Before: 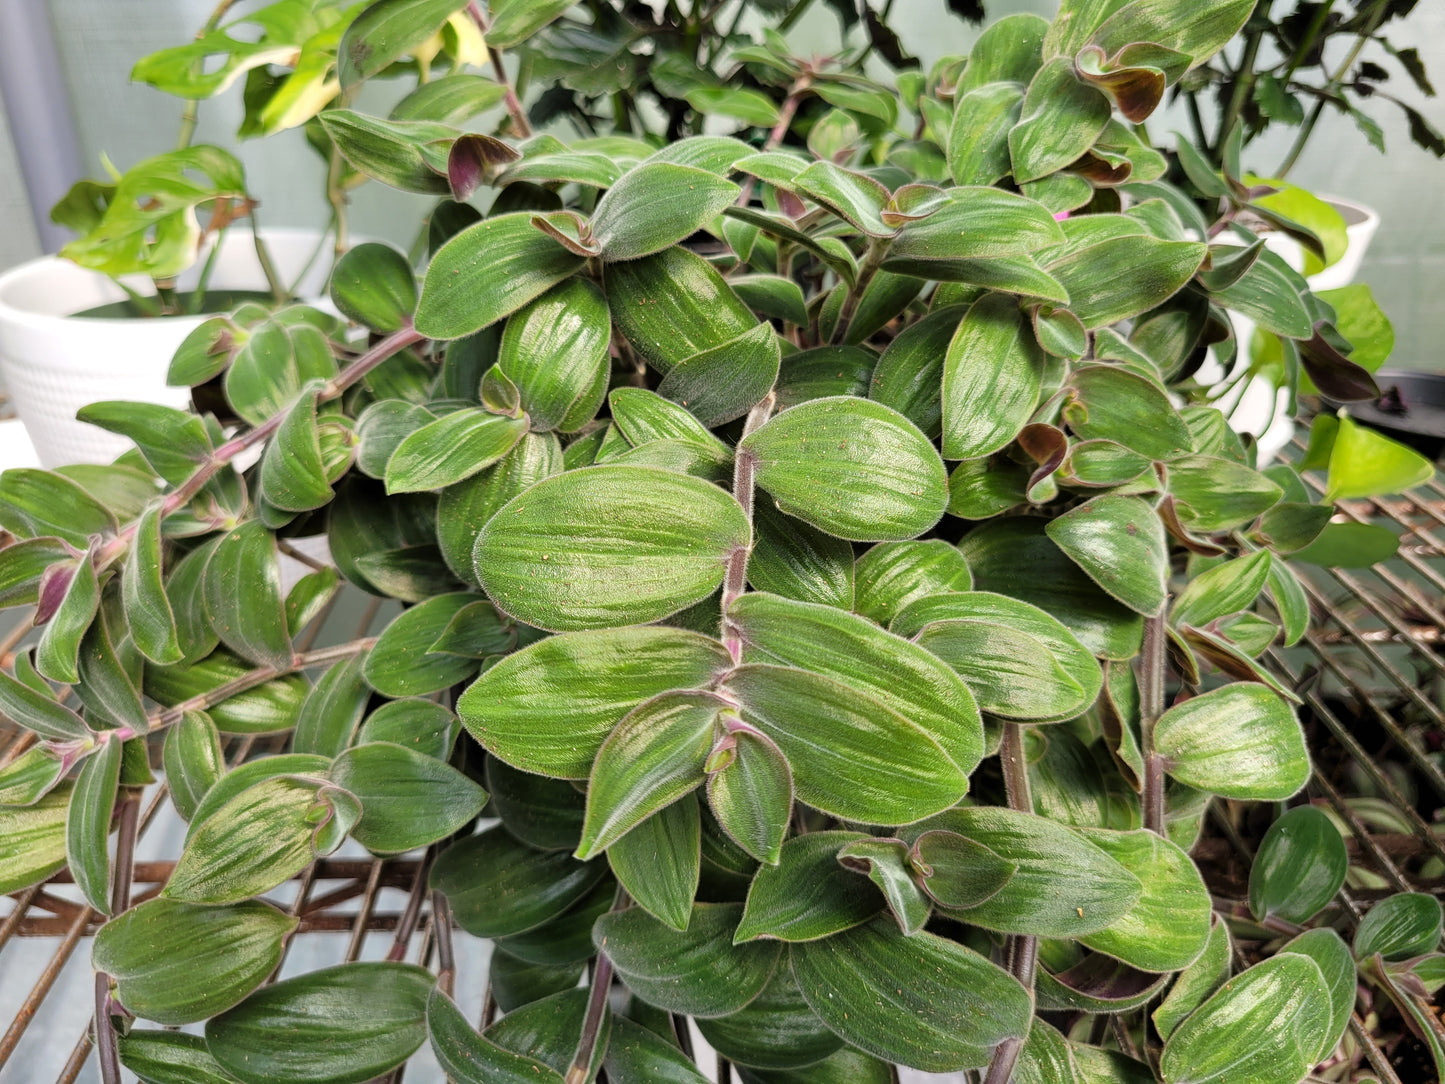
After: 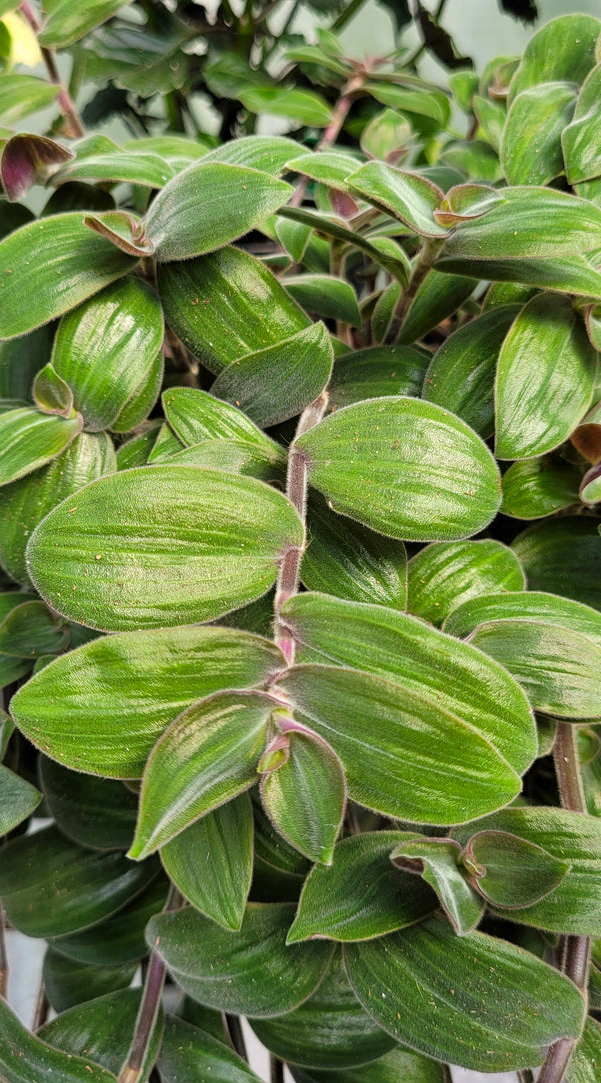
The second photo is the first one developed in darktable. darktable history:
contrast brightness saturation: saturation 0.127
shadows and highlights: radius 125.72, shadows 30.55, highlights -31.09, low approximation 0.01, soften with gaussian
crop: left 31.003%, right 27.356%
